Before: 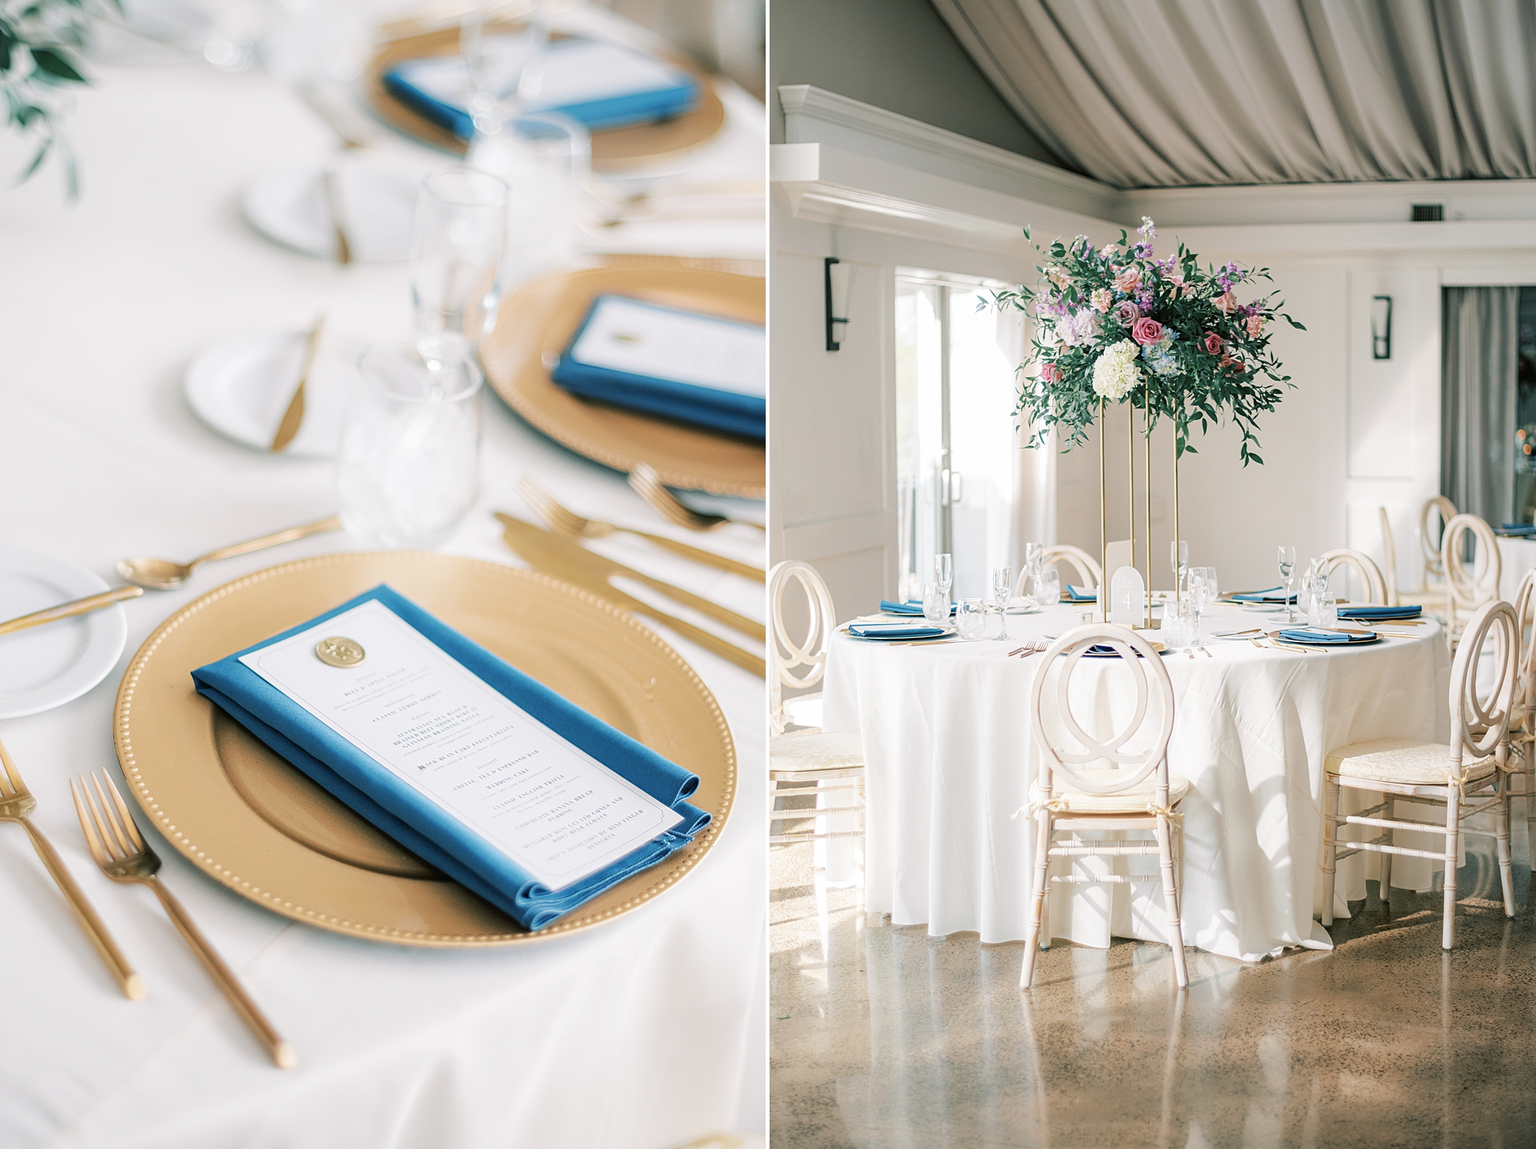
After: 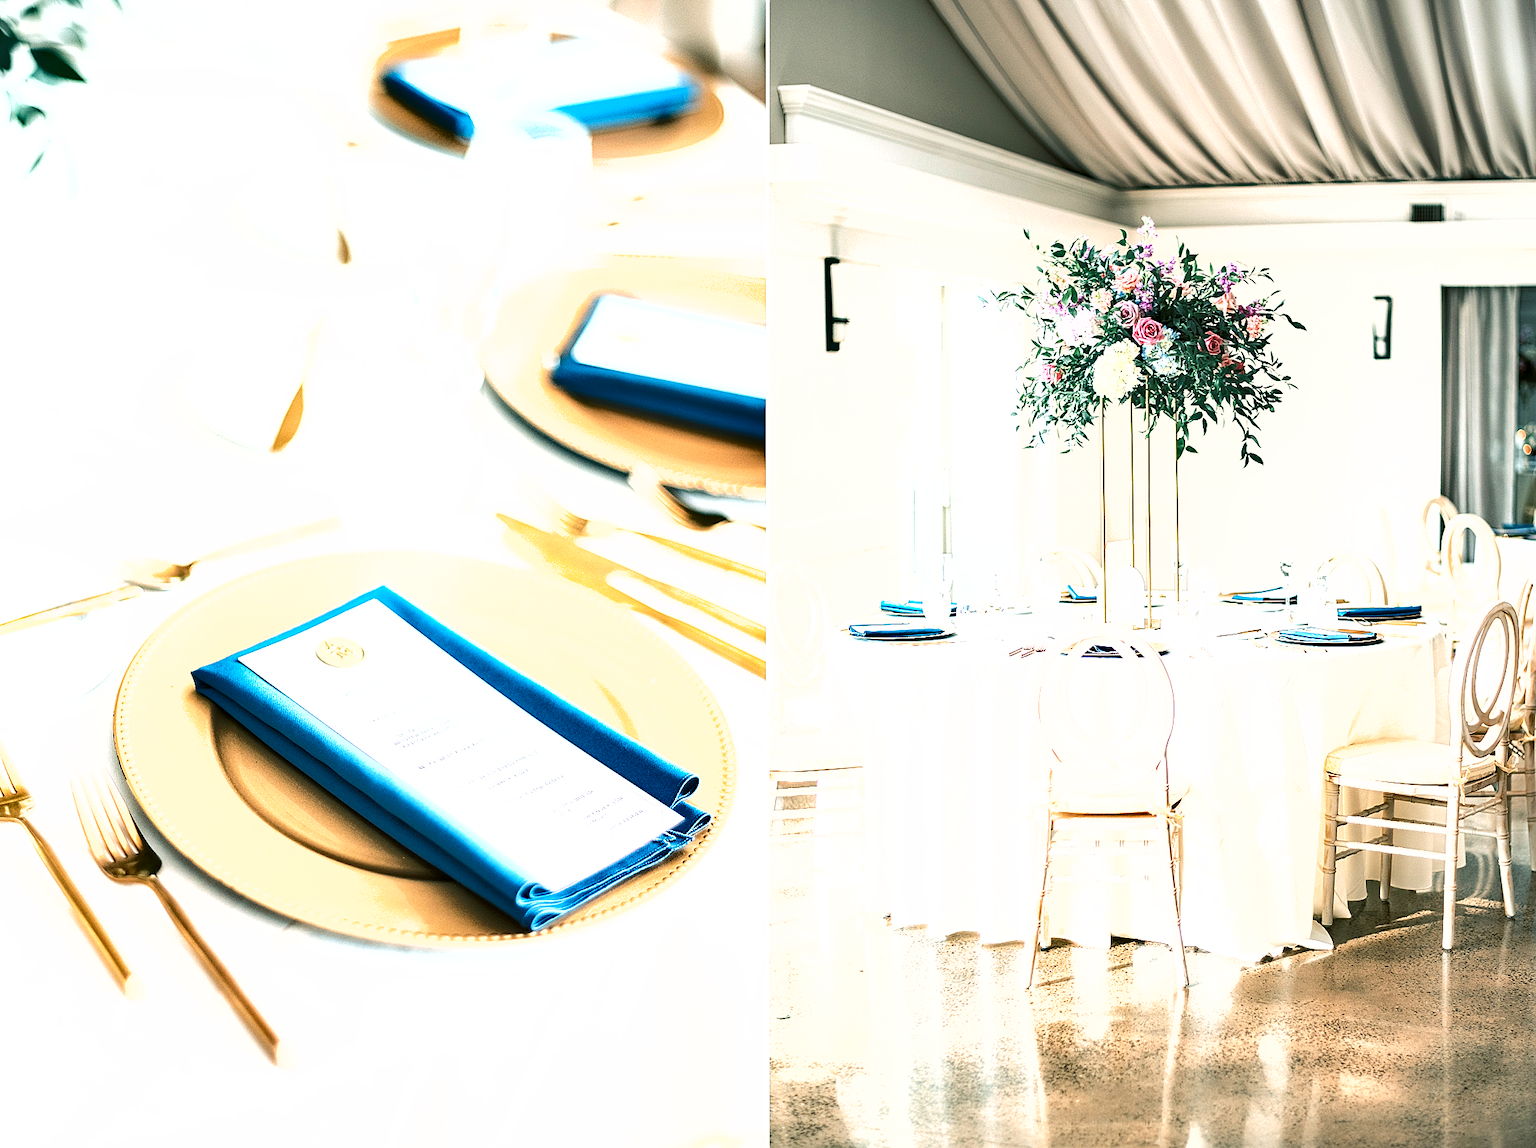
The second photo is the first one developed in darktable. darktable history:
shadows and highlights: low approximation 0.01, soften with gaussian
sharpen: radius 1
exposure: black level correction 0.001, exposure 1.3 EV, compensate highlight preservation false
rgb levels: preserve colors max RGB
